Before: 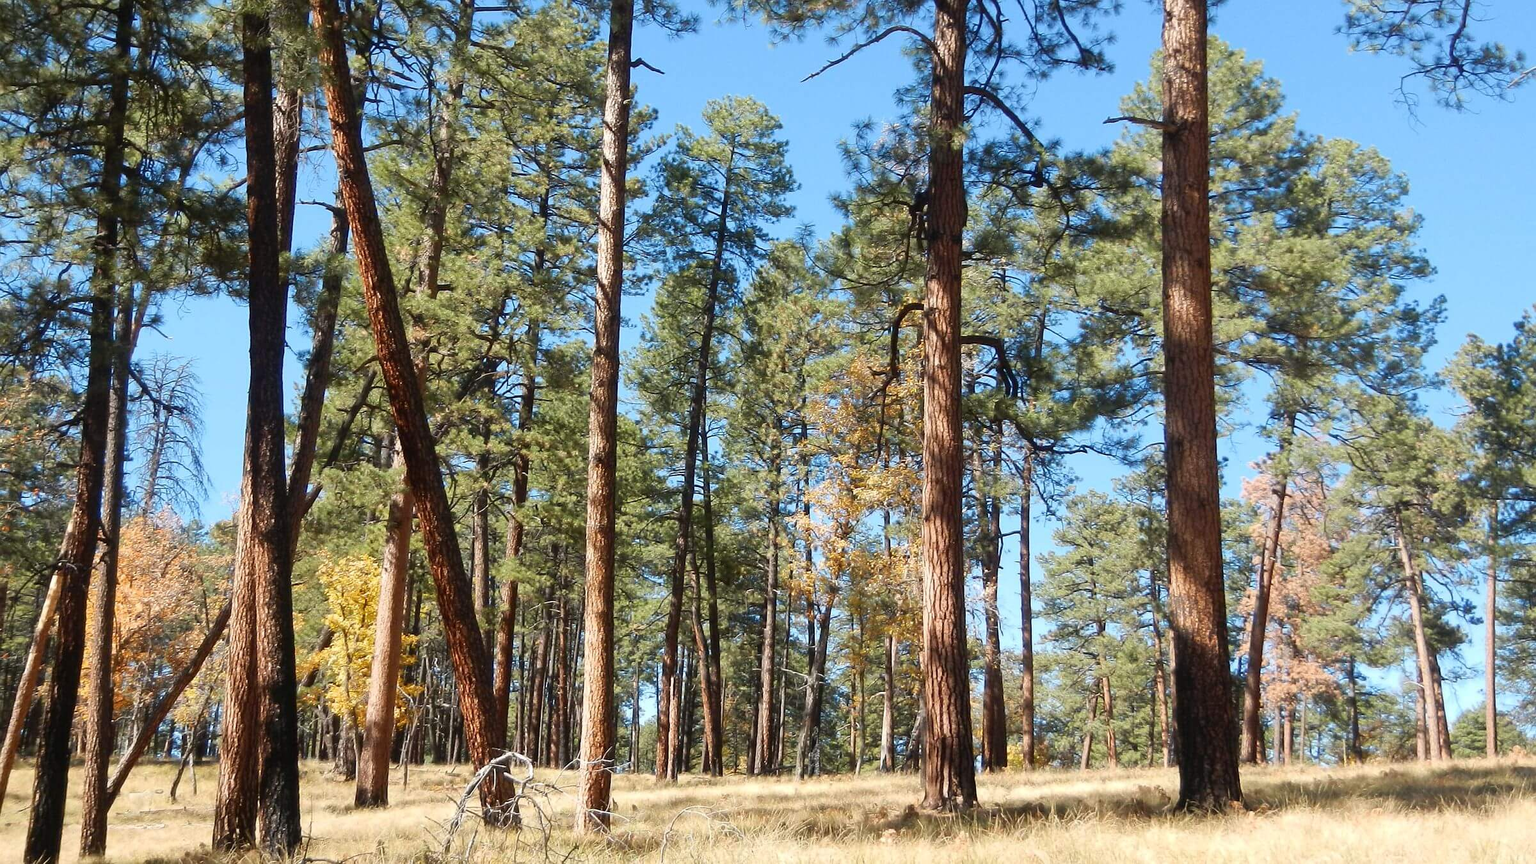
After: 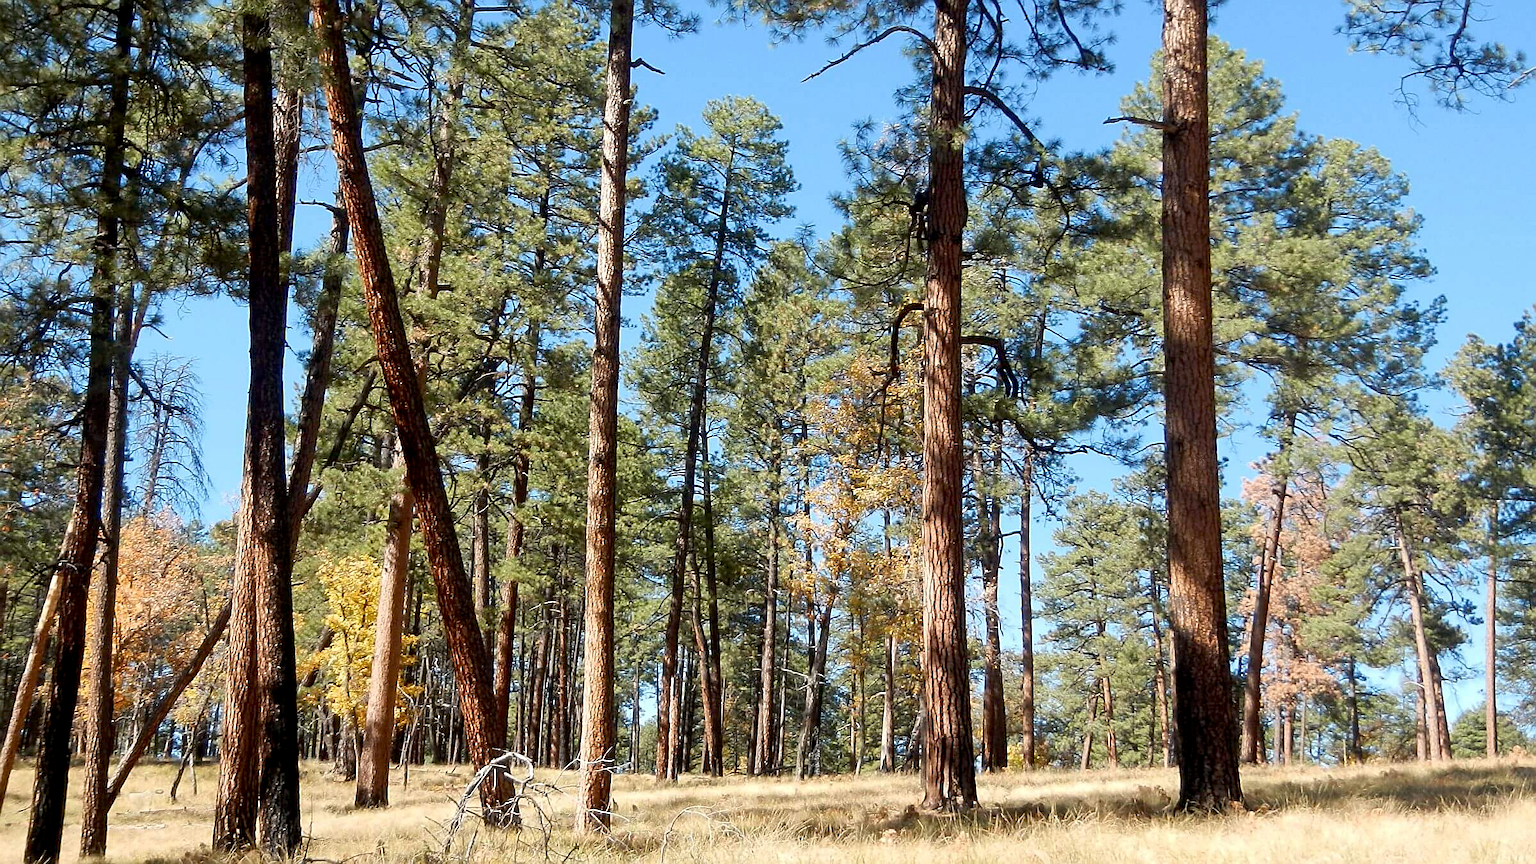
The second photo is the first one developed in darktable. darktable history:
sharpen: on, module defaults
exposure: black level correction 0.007, compensate highlight preservation false
